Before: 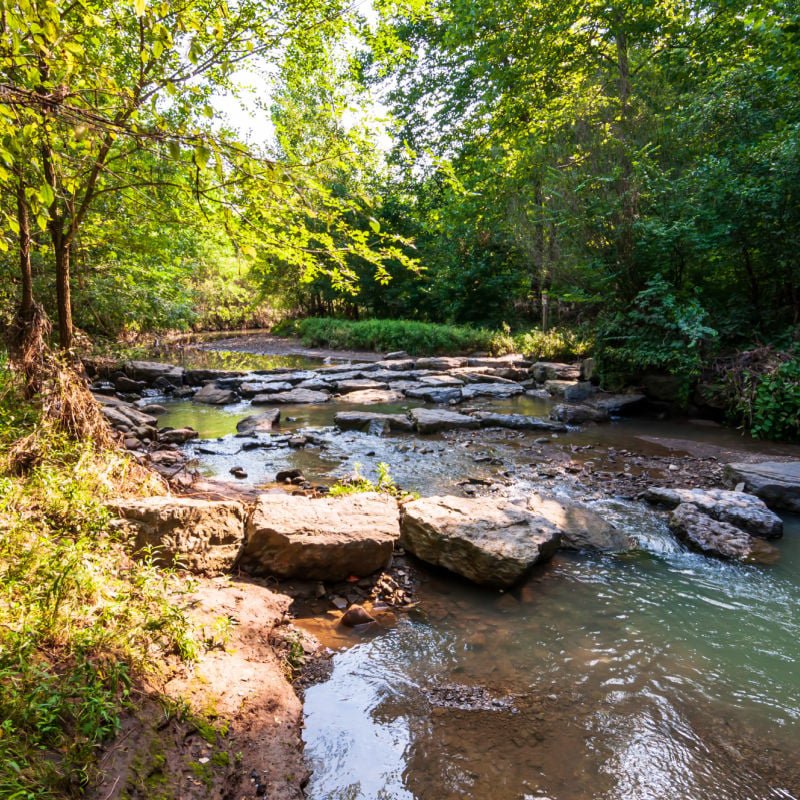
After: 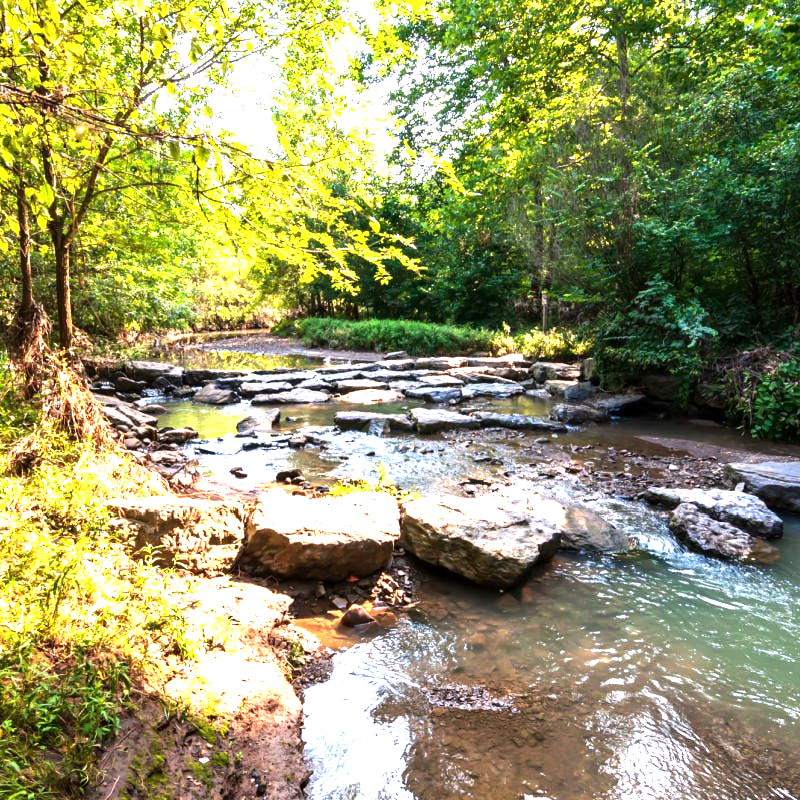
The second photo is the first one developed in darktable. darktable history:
tone equalizer: -8 EV -0.417 EV, -7 EV -0.389 EV, -6 EV -0.333 EV, -5 EV -0.222 EV, -3 EV 0.222 EV, -2 EV 0.333 EV, -1 EV 0.389 EV, +0 EV 0.417 EV, edges refinement/feathering 500, mask exposure compensation -1.57 EV, preserve details no
exposure: exposure 0.943 EV, compensate highlight preservation false
